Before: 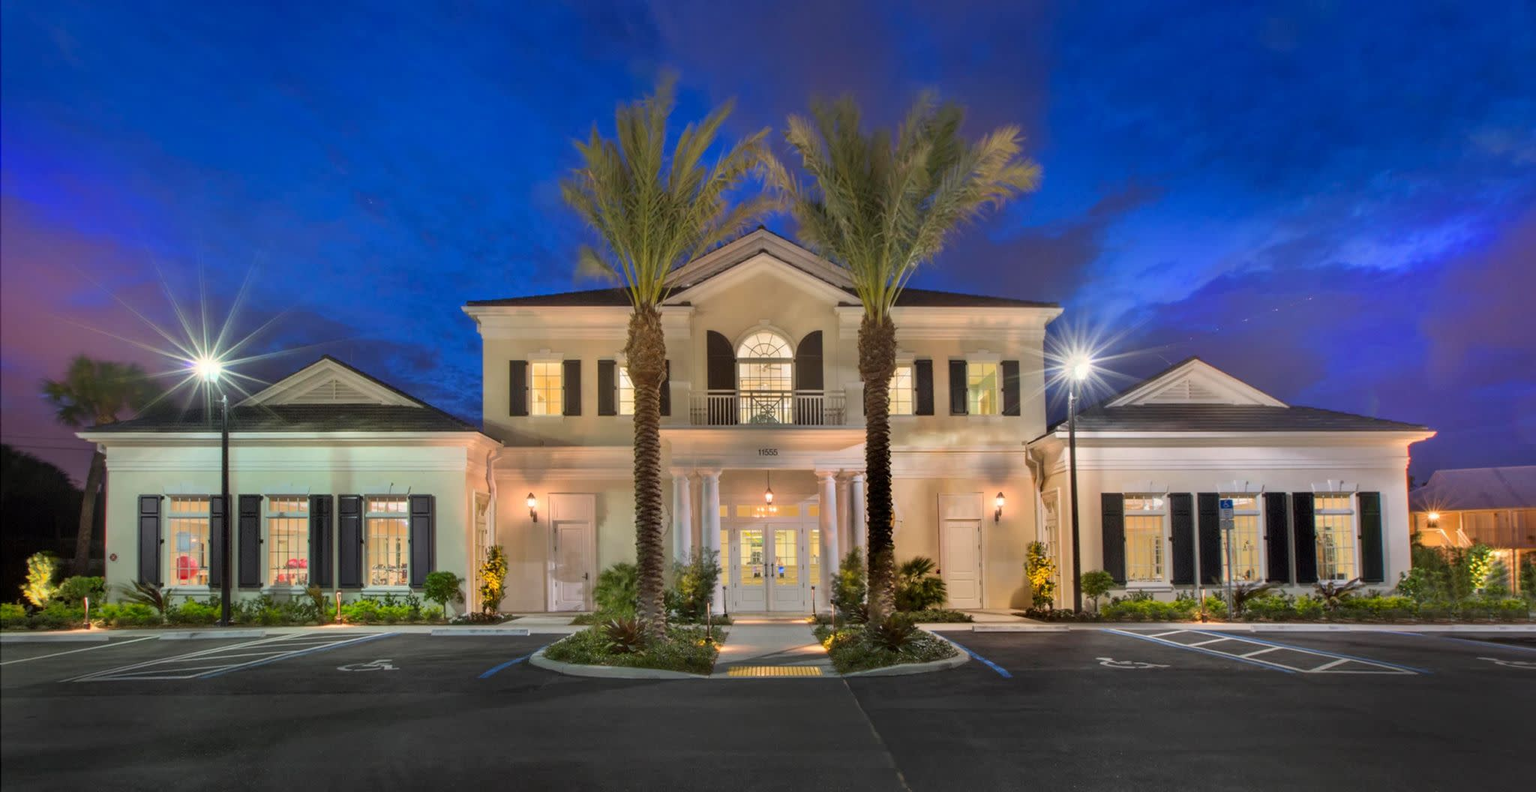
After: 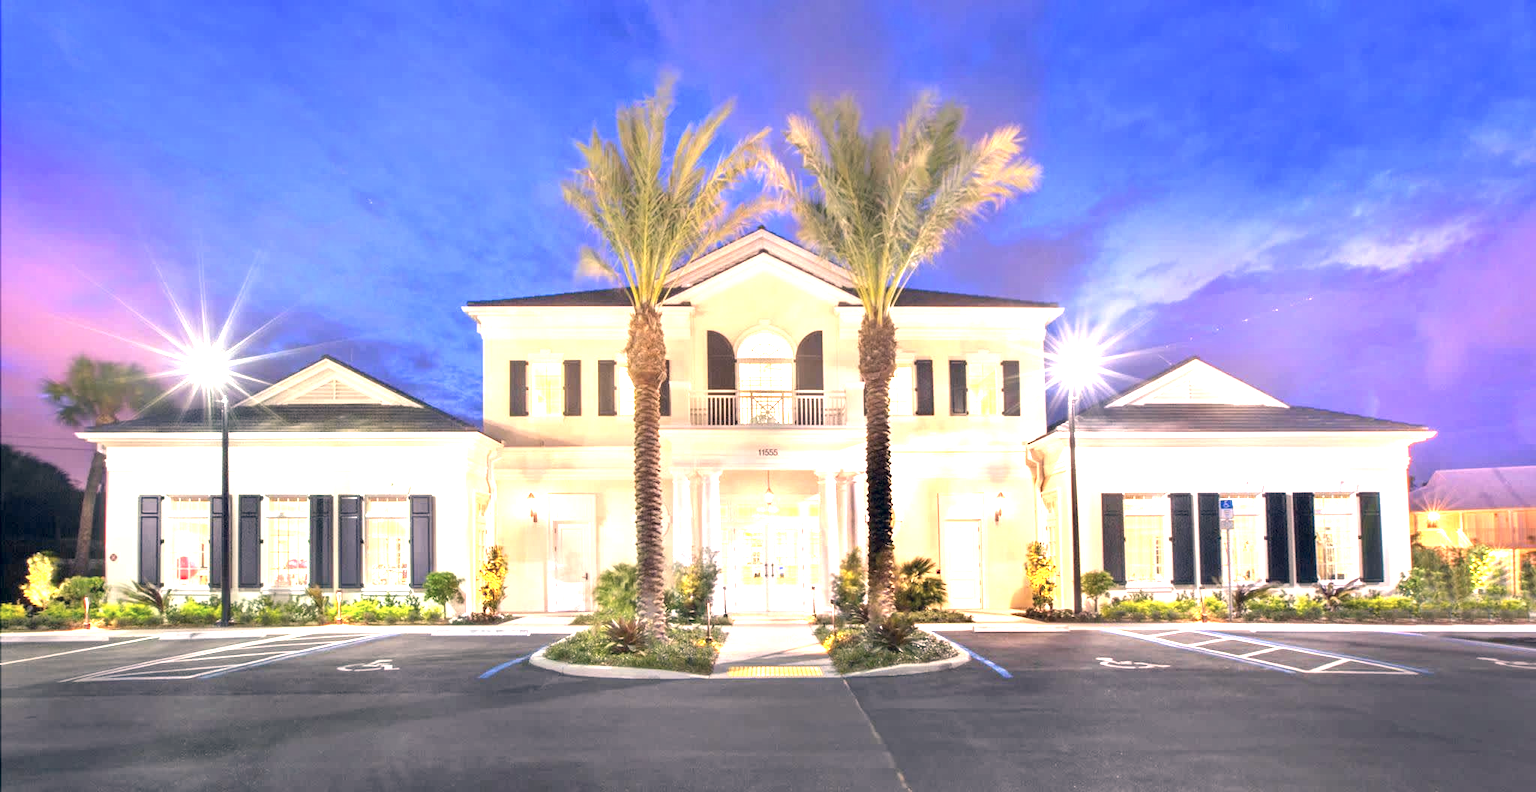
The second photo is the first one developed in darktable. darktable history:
exposure: exposure 2.207 EV, compensate highlight preservation false
color correction: highlights a* 14.46, highlights b* 5.85, shadows a* -5.53, shadows b* -15.24, saturation 0.85
